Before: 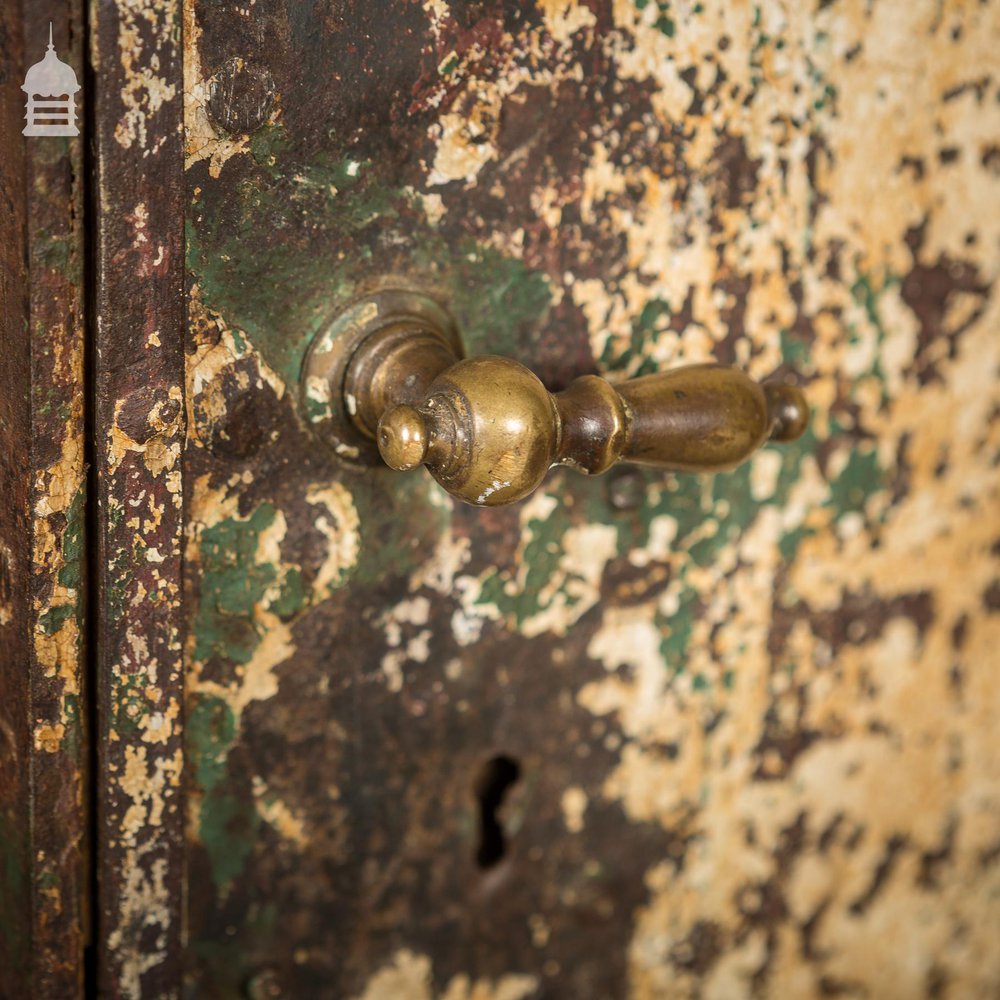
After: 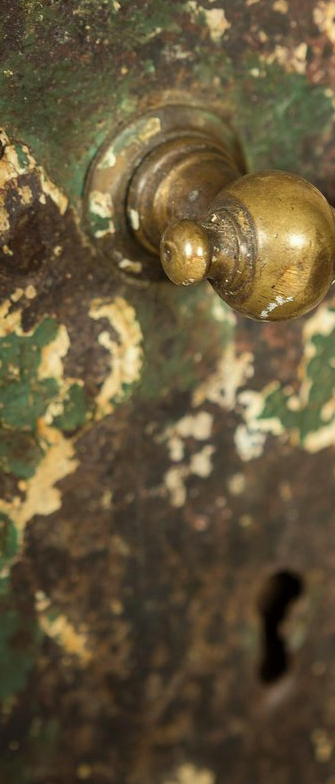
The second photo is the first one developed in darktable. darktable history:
color correction: highlights a* -4.28, highlights b* 6.53
crop and rotate: left 21.77%, top 18.528%, right 44.676%, bottom 2.997%
